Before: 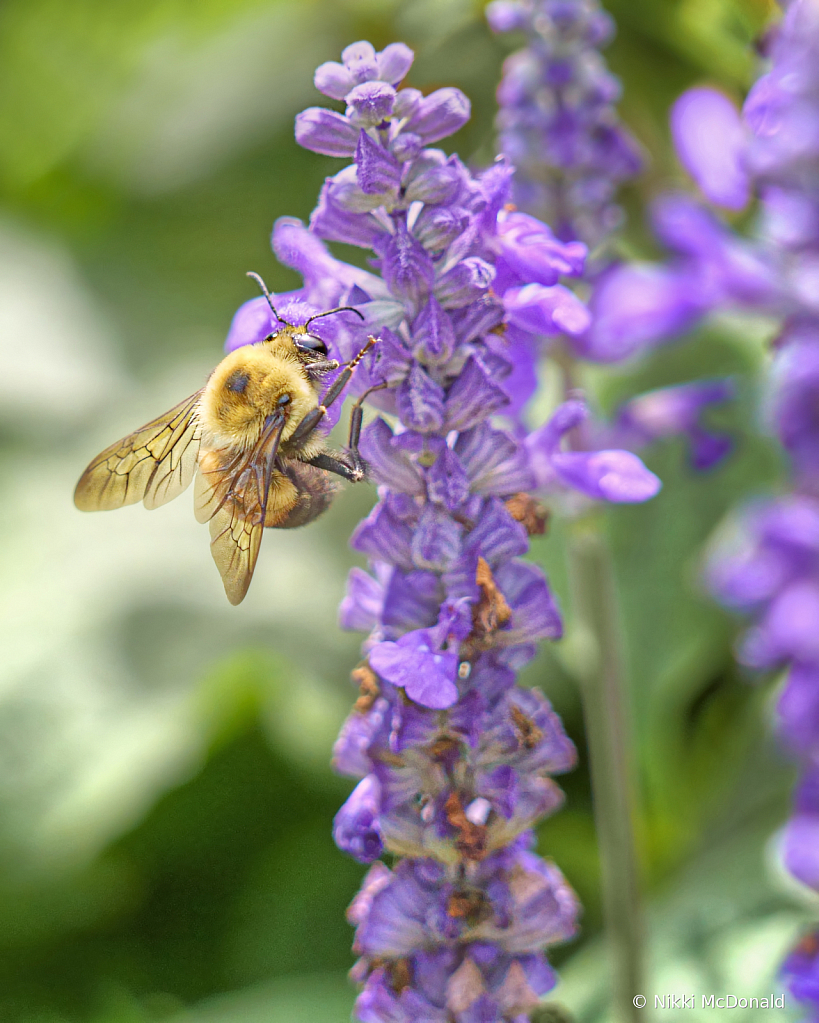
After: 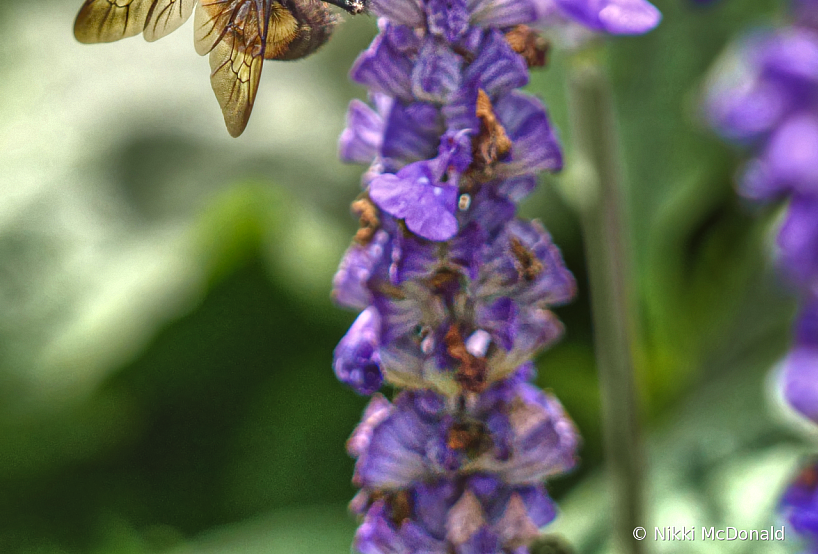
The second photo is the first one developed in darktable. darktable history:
contrast equalizer: y [[0.6 ×6], [0.55 ×6], [0 ×6], [0 ×6], [0 ×6]], mix 0.167
crop and rotate: top 45.794%, right 0.022%
shadows and highlights: shadows 30.74, highlights -62.45, soften with gaussian
exposure: black level correction -0.029, compensate highlight preservation false
local contrast: detail 130%
contrast brightness saturation: brightness -0.217, saturation 0.08
